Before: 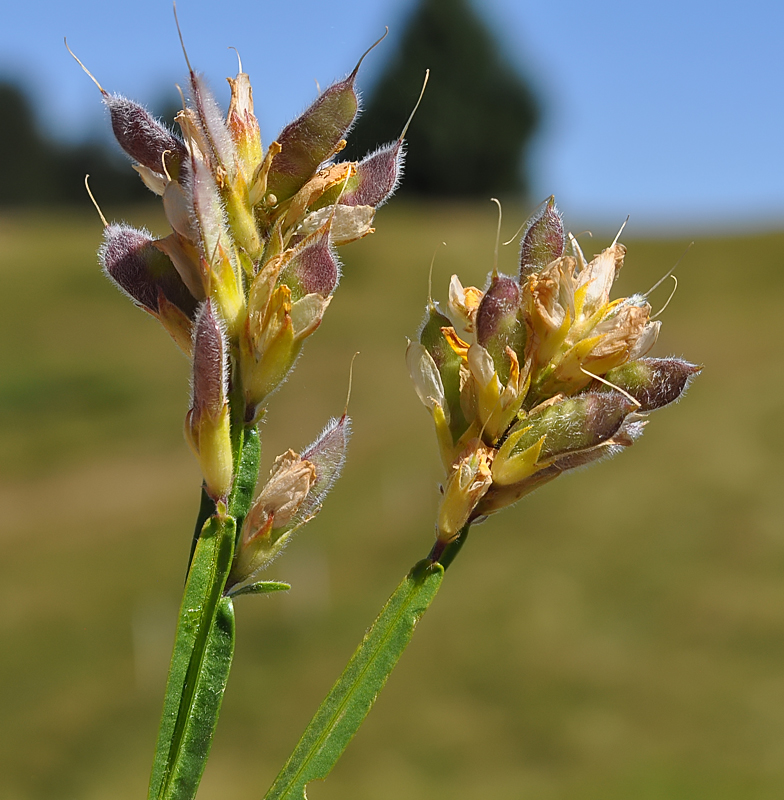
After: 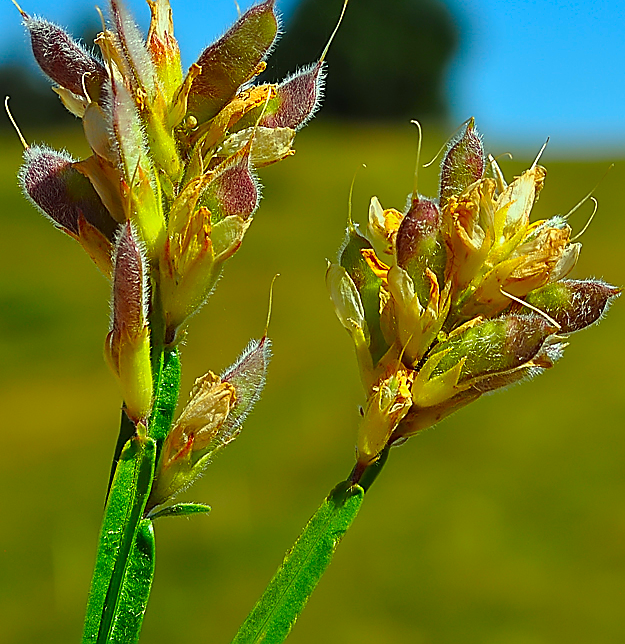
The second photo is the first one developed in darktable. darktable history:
crop and rotate: left 10.277%, top 9.847%, right 9.996%, bottom 9.634%
color correction: highlights a* -11, highlights b* 9.81, saturation 1.72
sharpen: radius 1.41, amount 1.243, threshold 0.841
